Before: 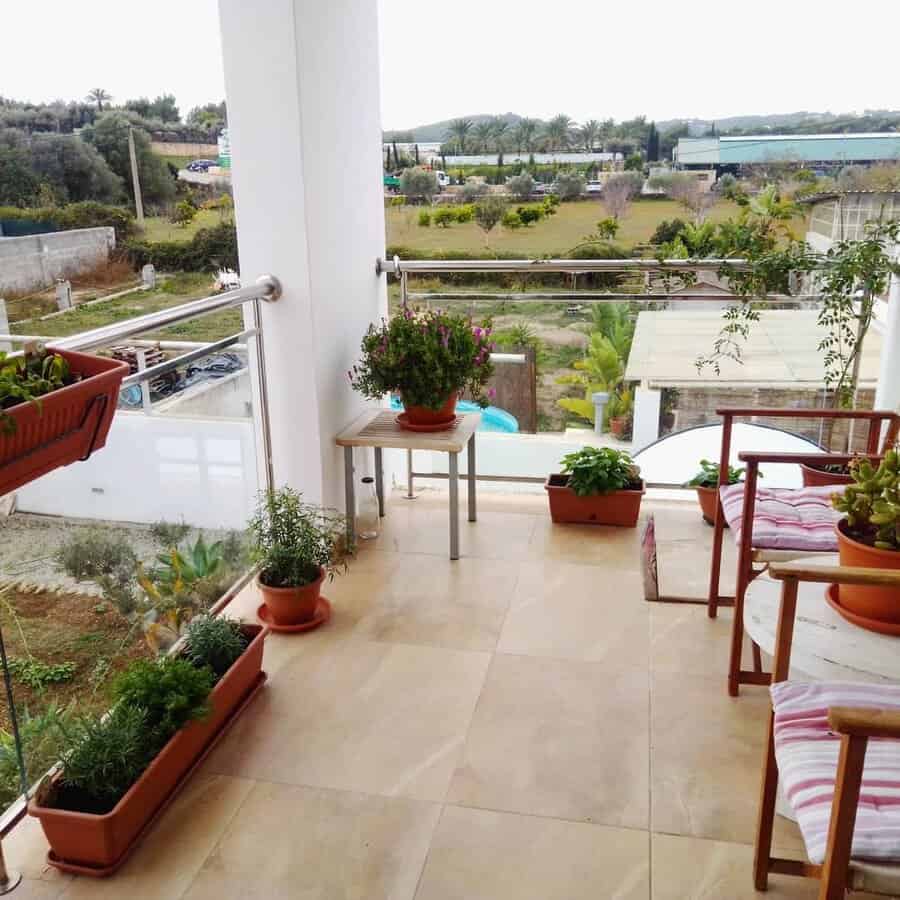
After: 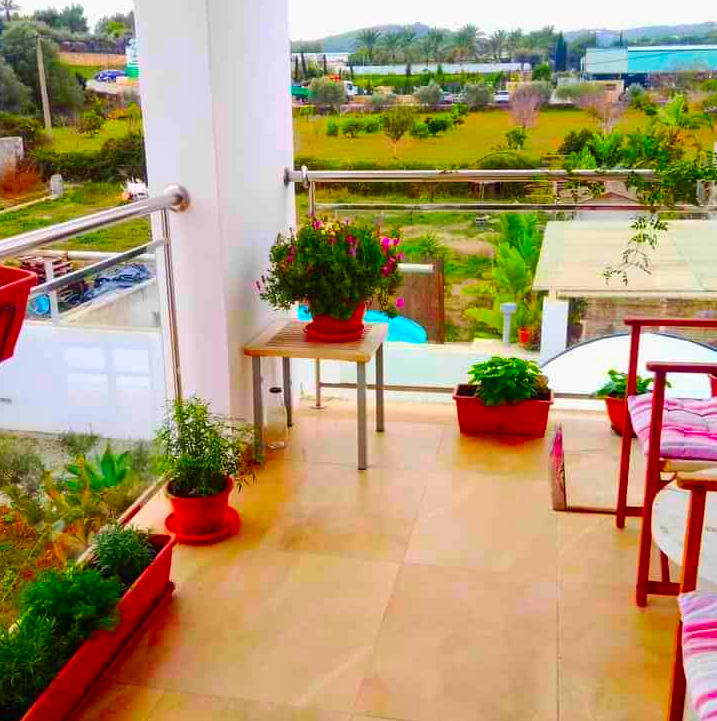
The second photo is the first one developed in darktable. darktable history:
color correction: highlights b* 0.029, saturation 2.94
crop and rotate: left 10.234%, top 10.017%, right 10.097%, bottom 9.766%
